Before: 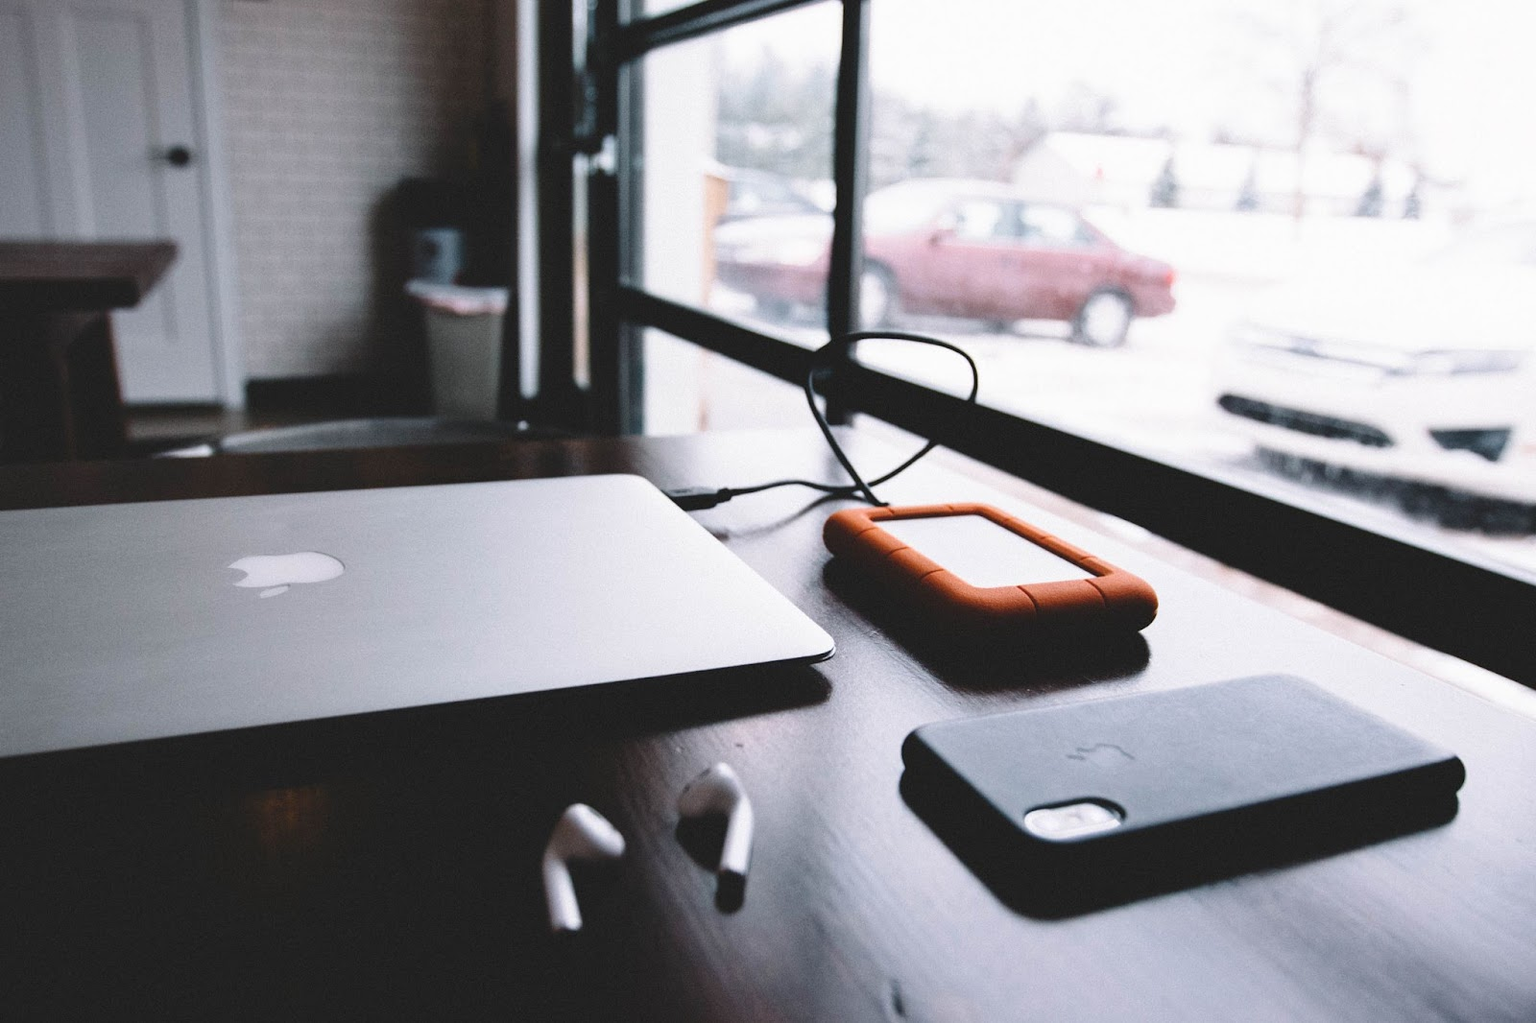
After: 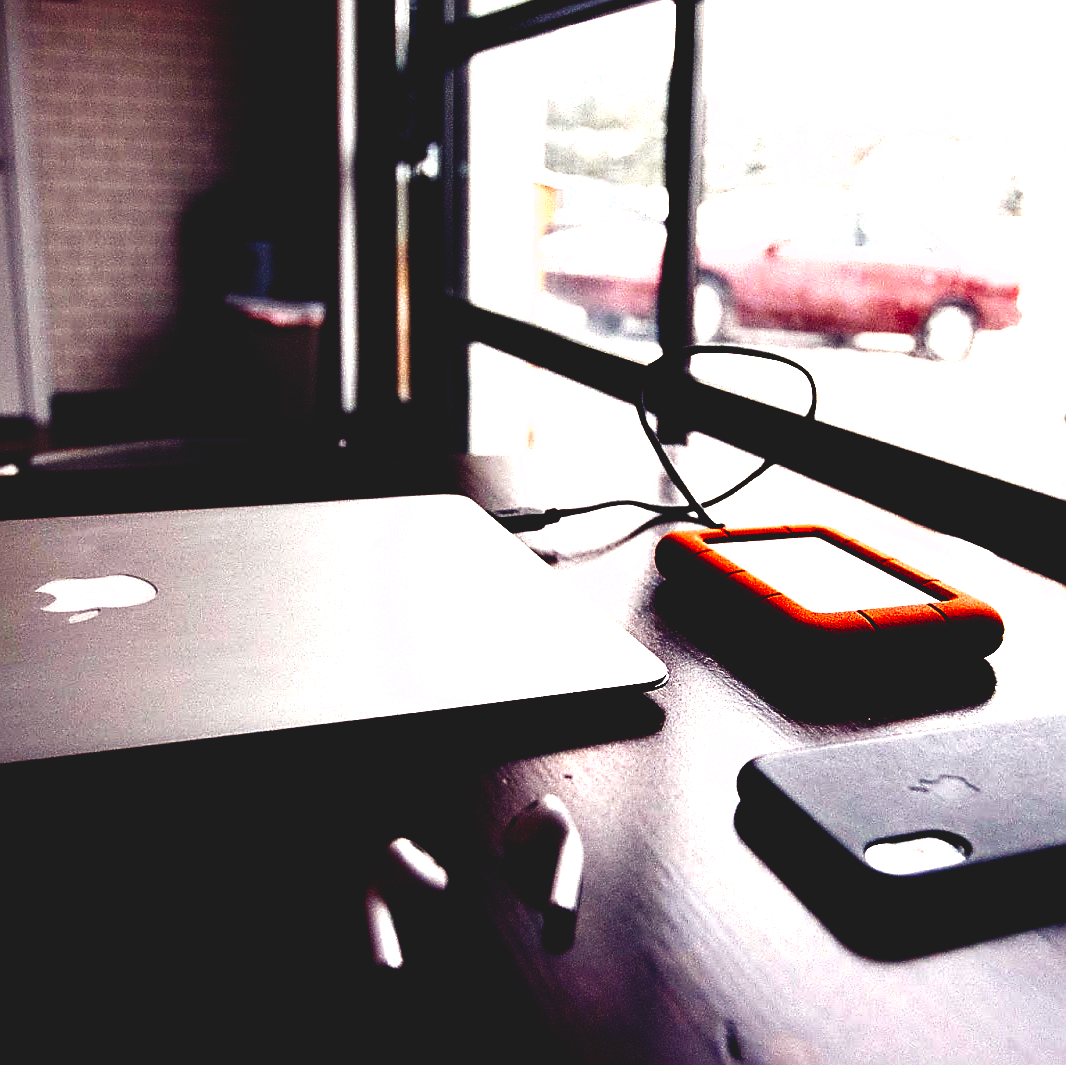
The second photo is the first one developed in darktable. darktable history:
contrast brightness saturation: brightness -0.25, saturation 0.2
tone equalizer: on, module defaults
white balance: emerald 1
base curve: curves: ch0 [(0, 0.036) (0.083, 0.04) (0.804, 1)], preserve colors none
crop and rotate: left 12.673%, right 20.66%
sharpen: radius 1.4, amount 1.25, threshold 0.7
color balance rgb: shadows lift › luminance -21.66%, shadows lift › chroma 8.98%, shadows lift › hue 283.37°, power › chroma 1.55%, power › hue 25.59°, highlights gain › luminance 6.08%, highlights gain › chroma 2.55%, highlights gain › hue 90°, global offset › luminance -0.87%, perceptual saturation grading › global saturation 27.49%, perceptual saturation grading › highlights -28.39%, perceptual saturation grading › mid-tones 15.22%, perceptual saturation grading › shadows 33.98%, perceptual brilliance grading › highlights 10%, perceptual brilliance grading › mid-tones 5%
